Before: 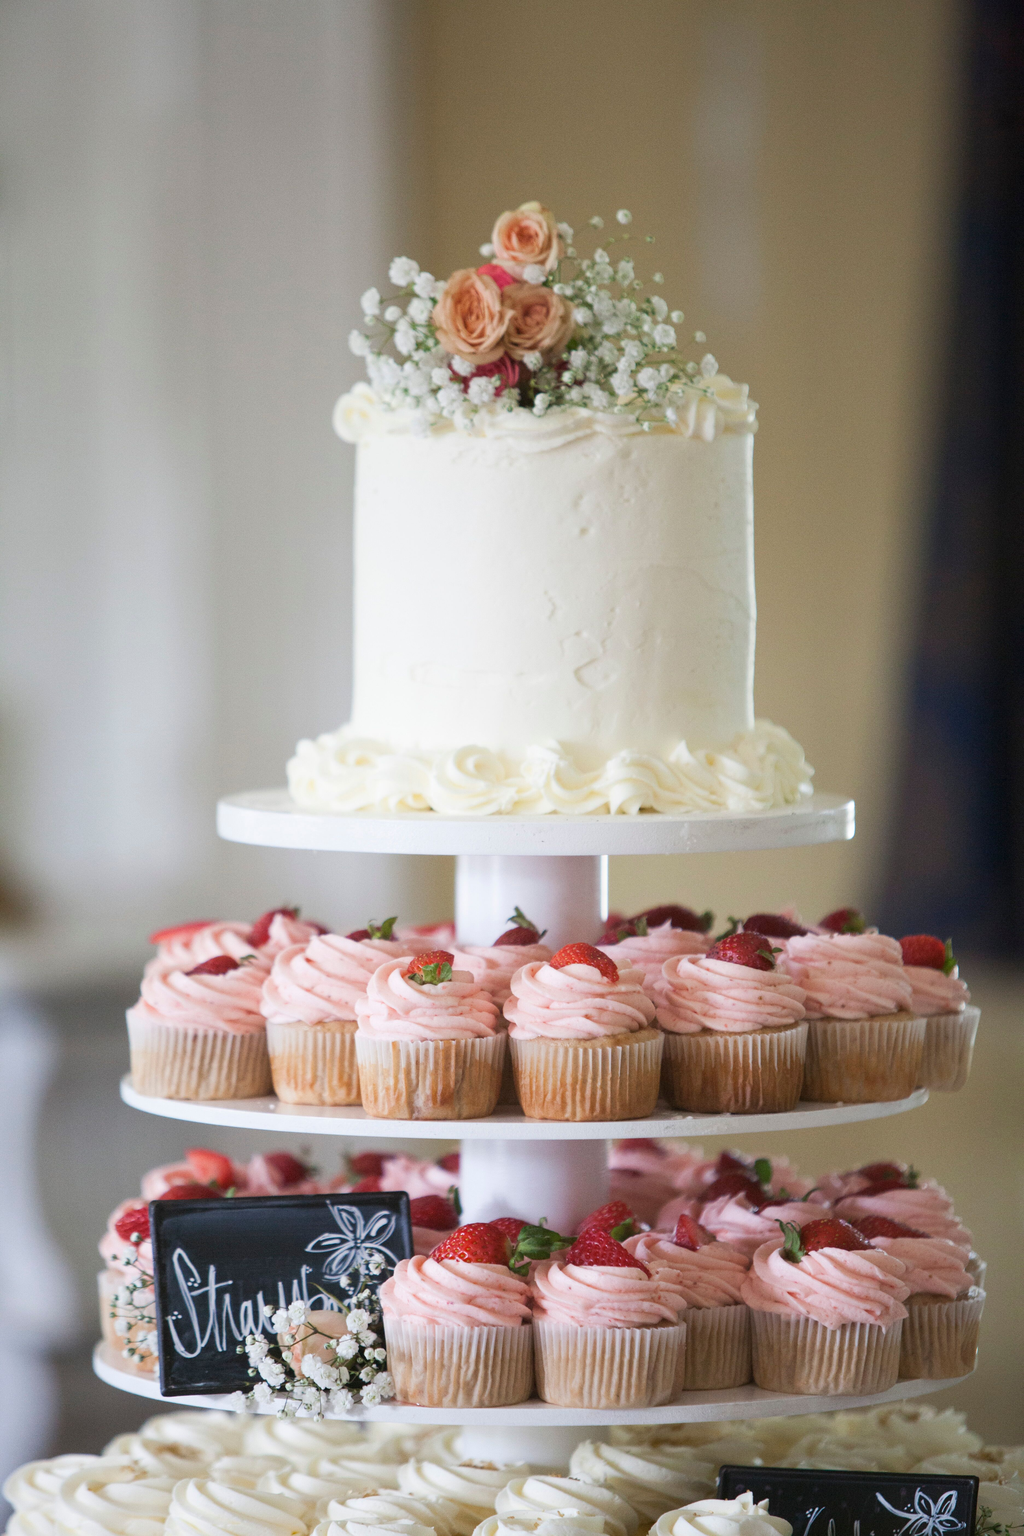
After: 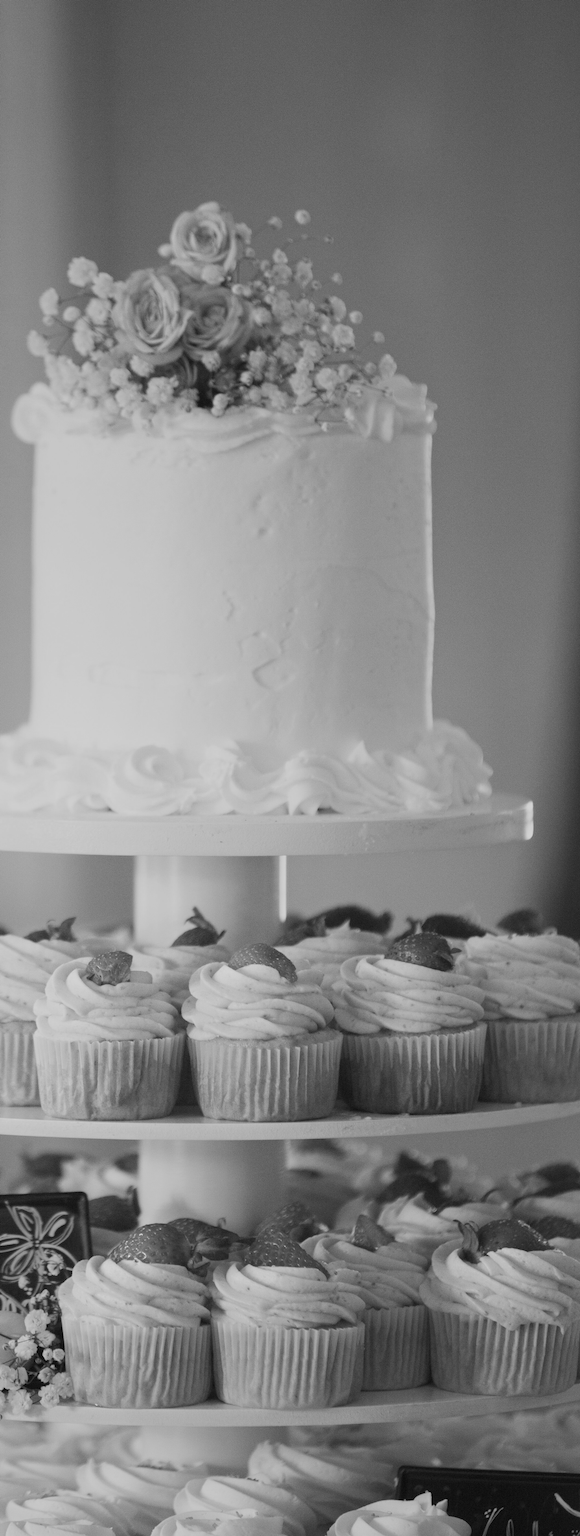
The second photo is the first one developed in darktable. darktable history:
crop: left 31.458%, top 0%, right 11.876%
monochrome: a 79.32, b 81.83, size 1.1
white balance: red 1.08, blue 0.791
